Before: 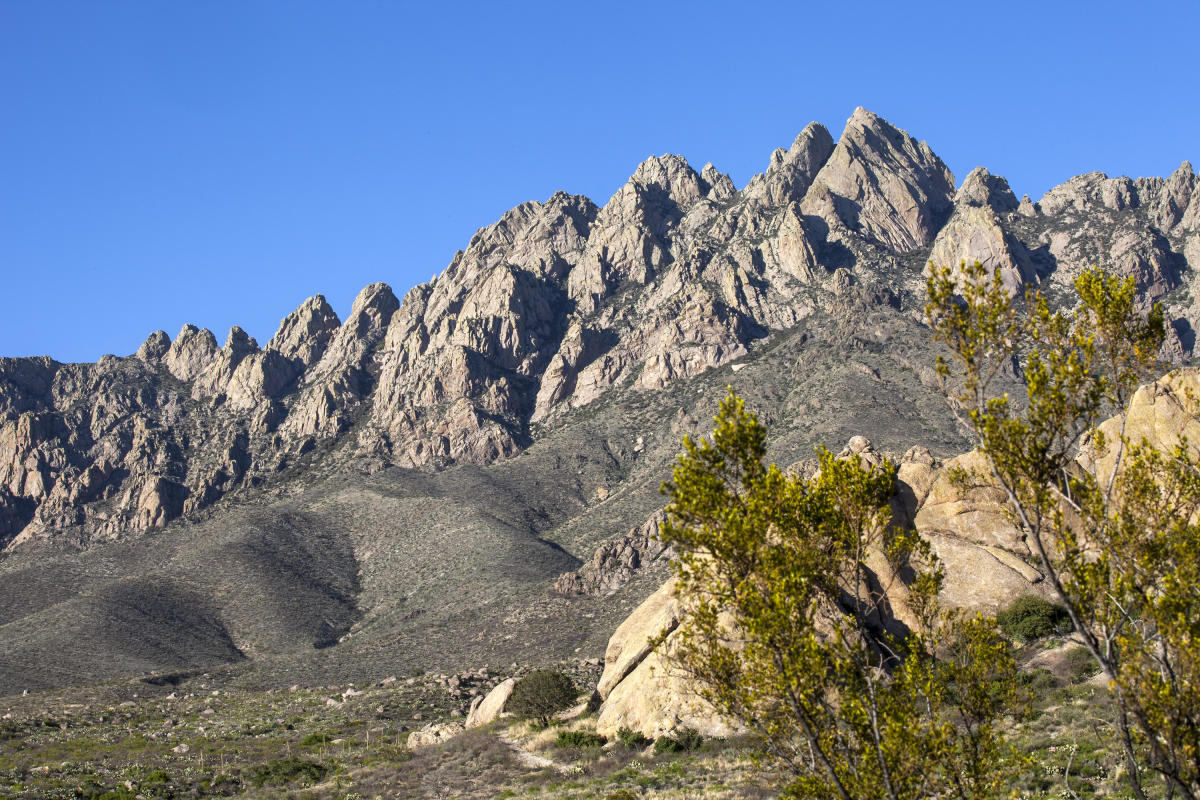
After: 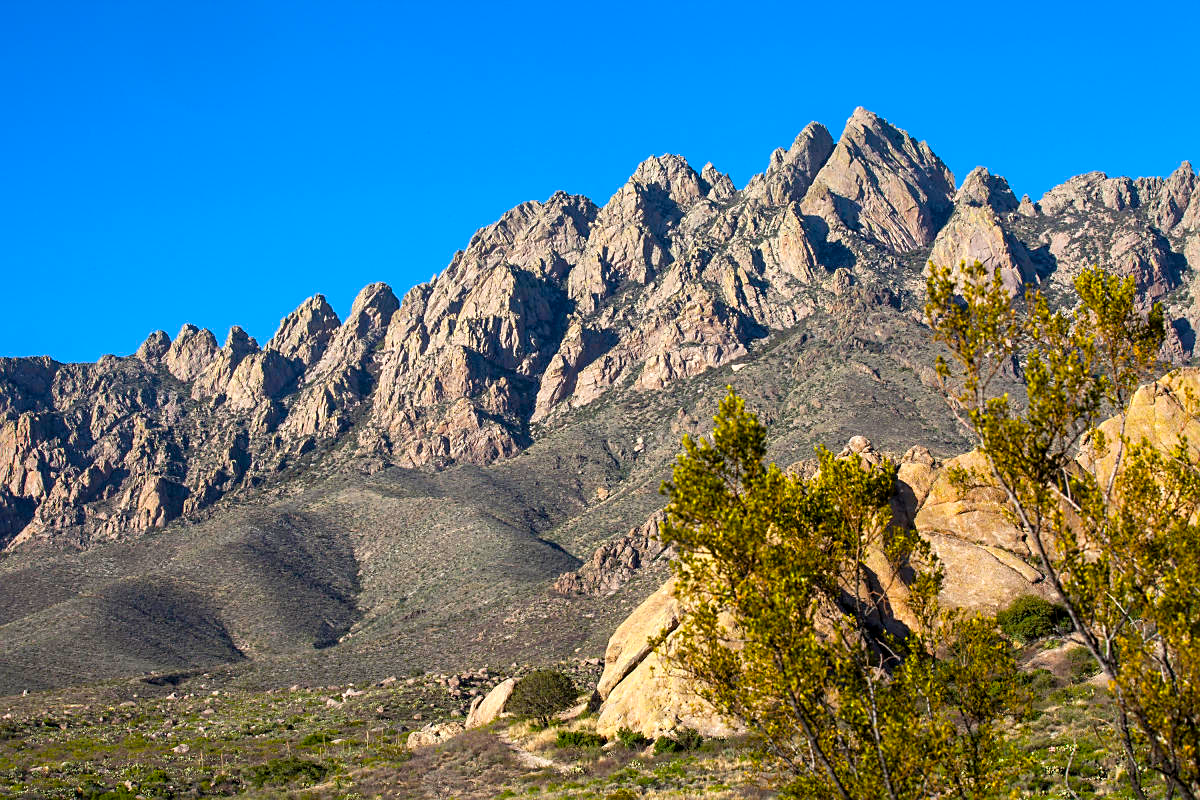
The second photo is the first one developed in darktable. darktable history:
color balance rgb: perceptual saturation grading › global saturation 29.766%, global vibrance 20%
sharpen: radius 1.848, amount 0.416, threshold 1.372
